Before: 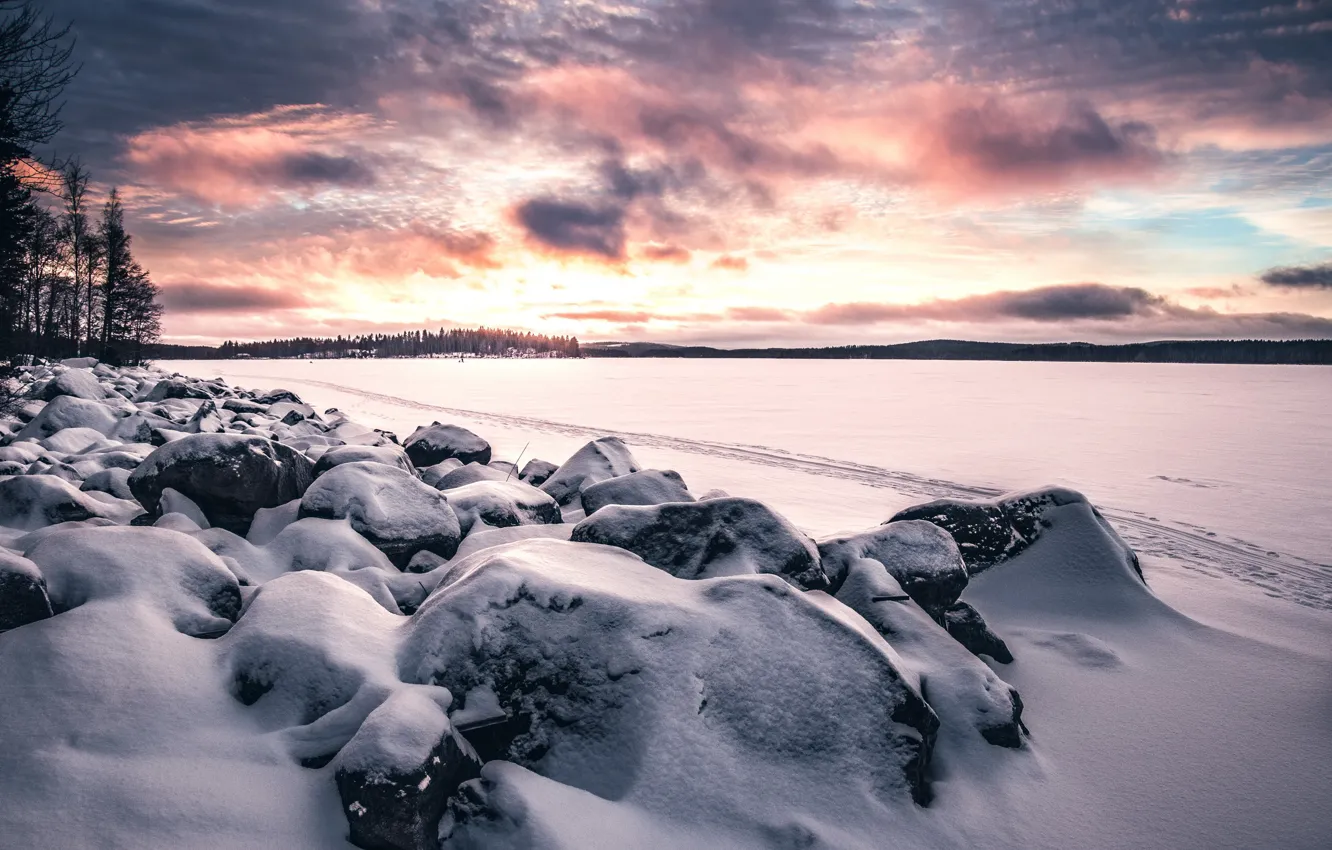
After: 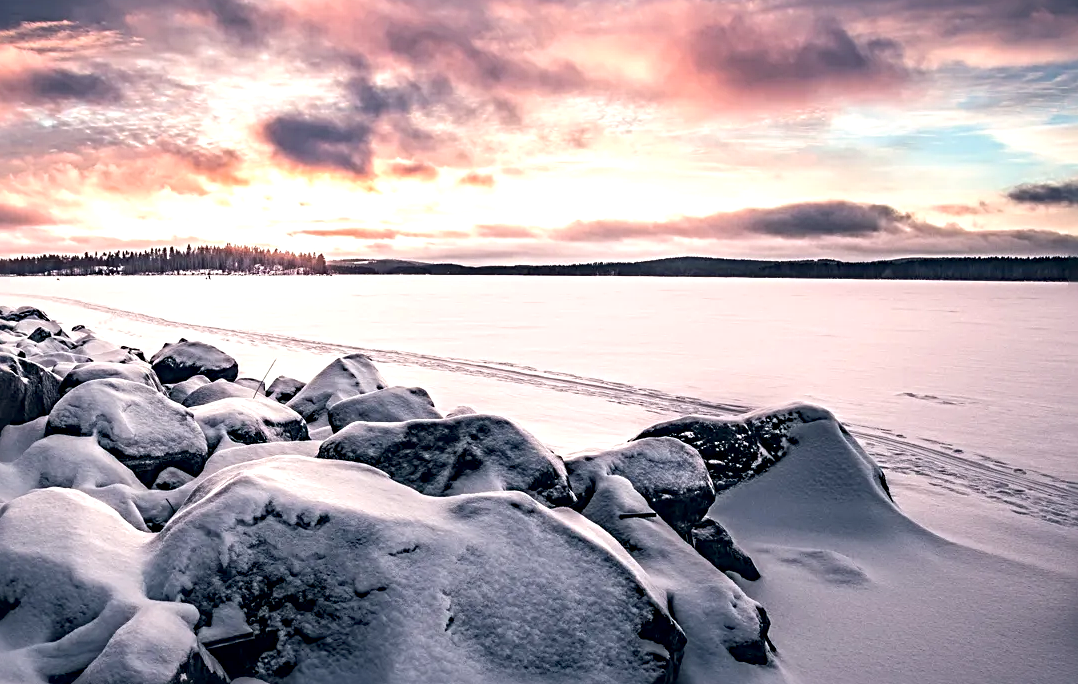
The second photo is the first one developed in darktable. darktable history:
crop: left 19.069%, top 9.817%, bottom 9.637%
exposure: black level correction 0.005, exposure 0.279 EV, compensate highlight preservation false
sharpen: radius 3.95
